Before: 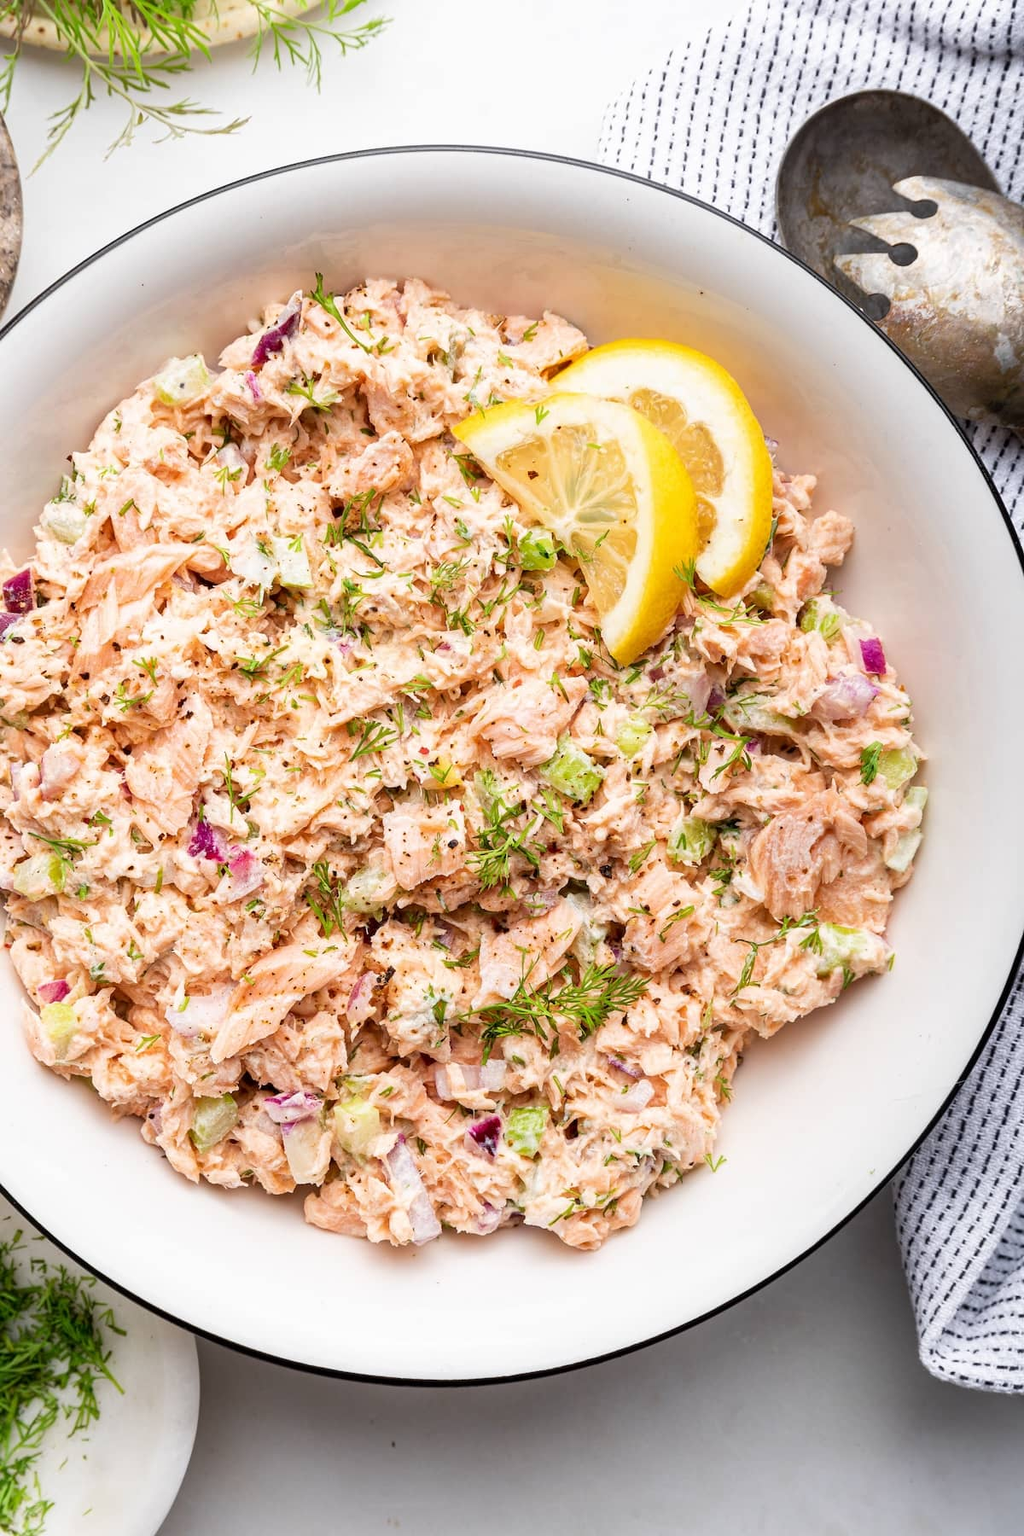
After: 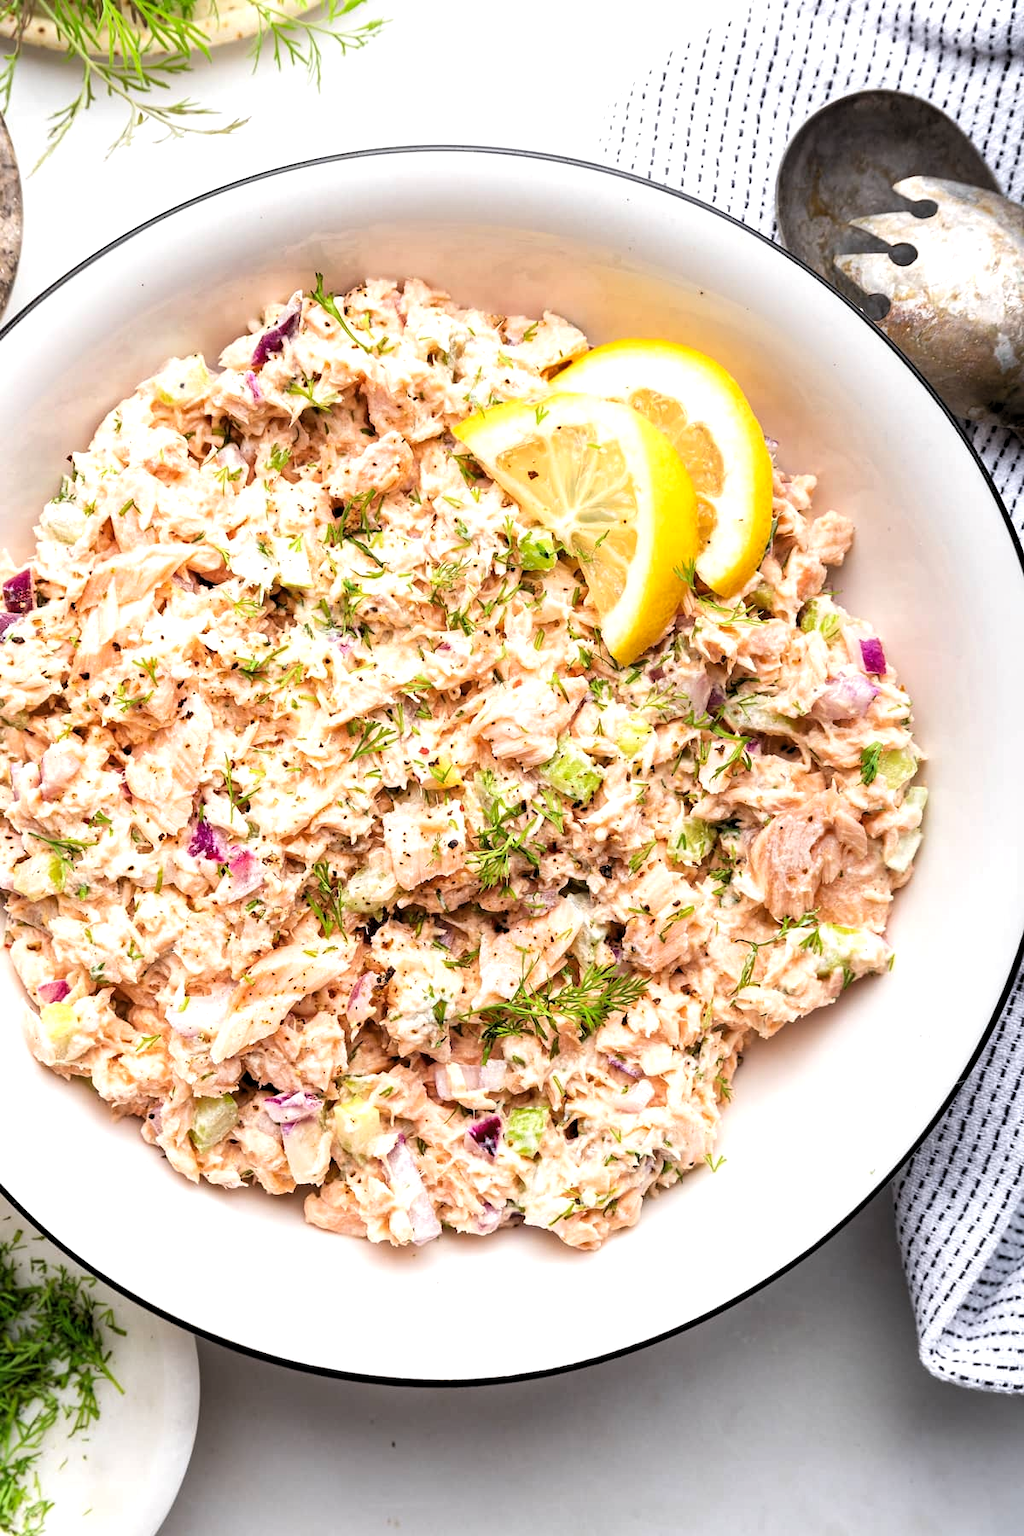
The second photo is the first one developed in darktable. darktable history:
levels: white 90.64%, levels [0.055, 0.477, 0.9]
